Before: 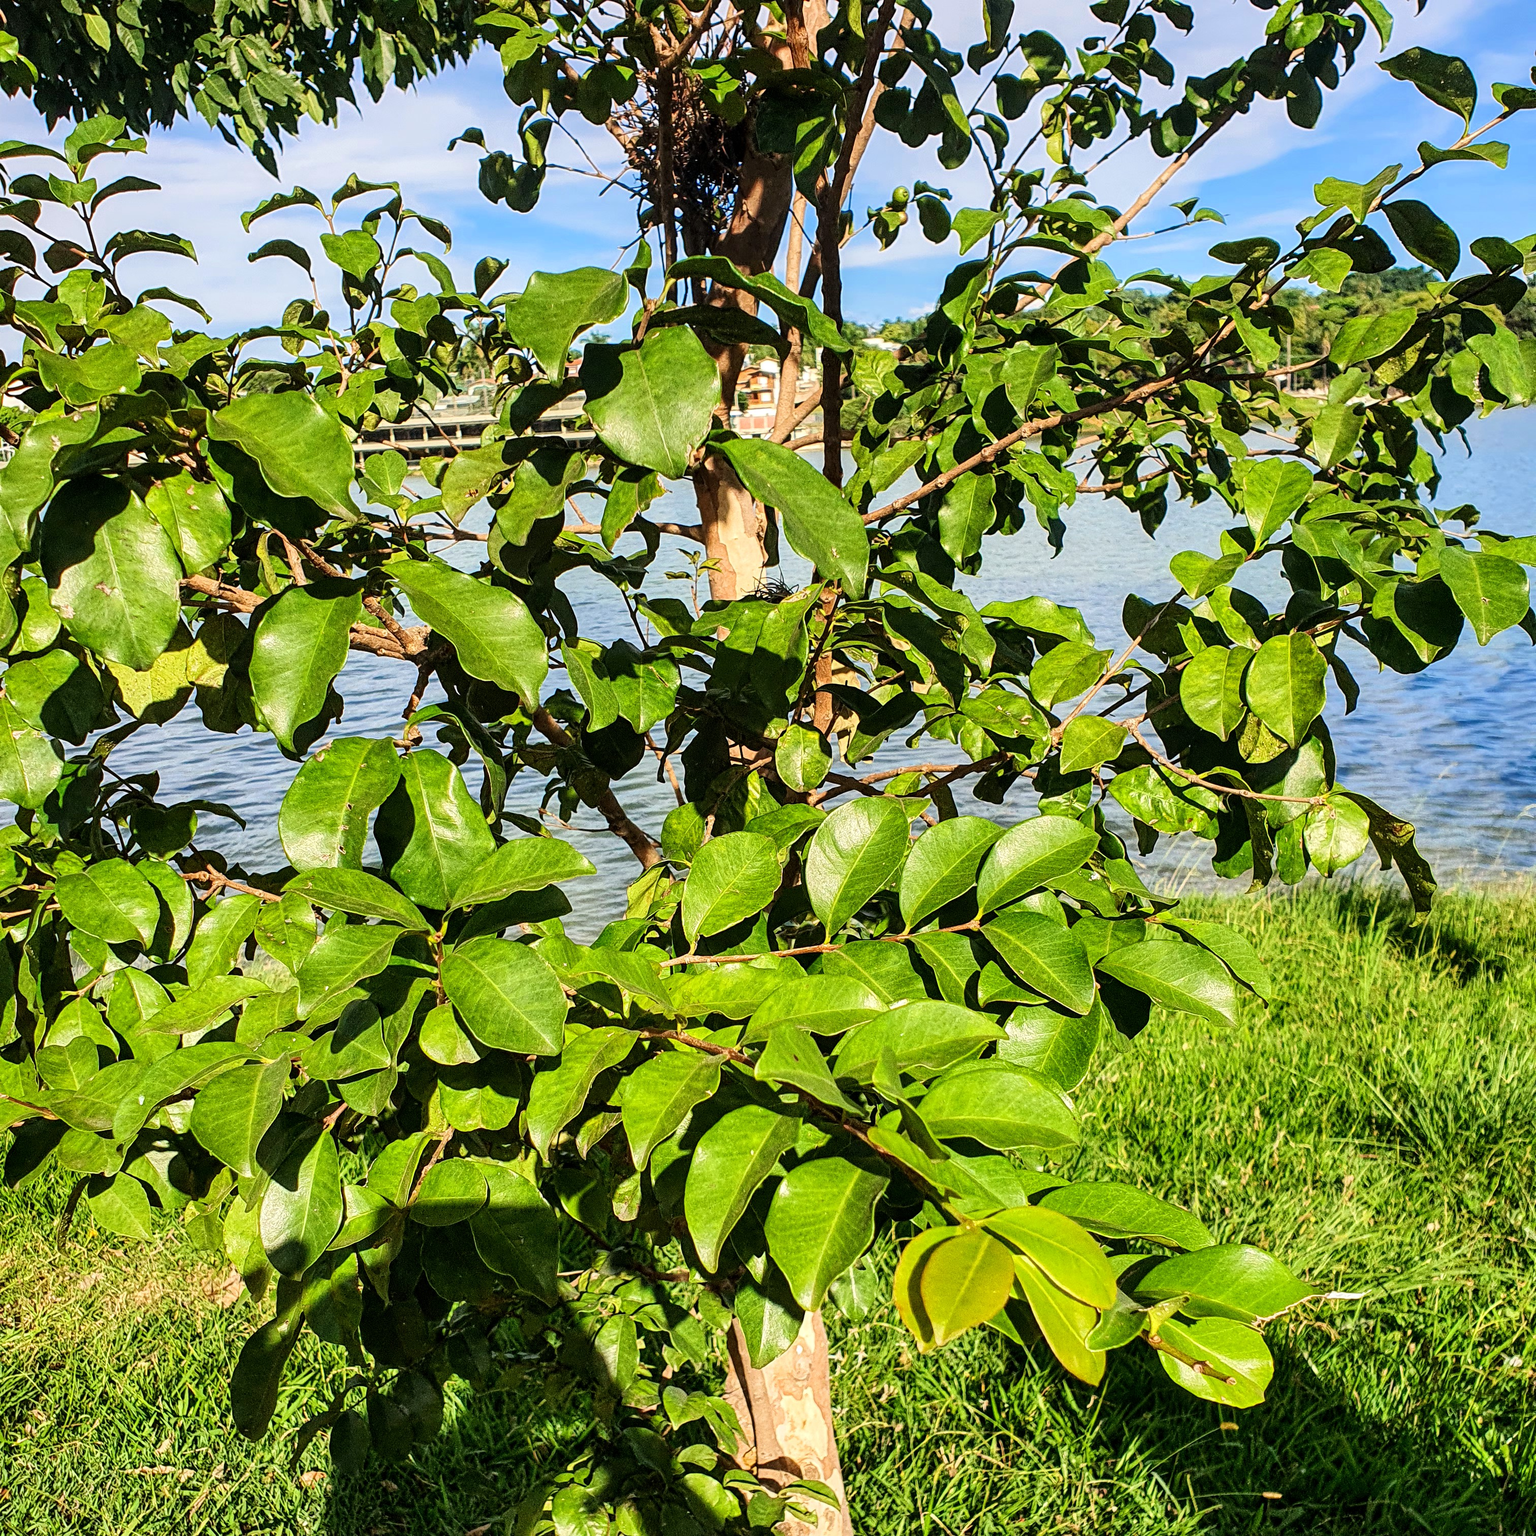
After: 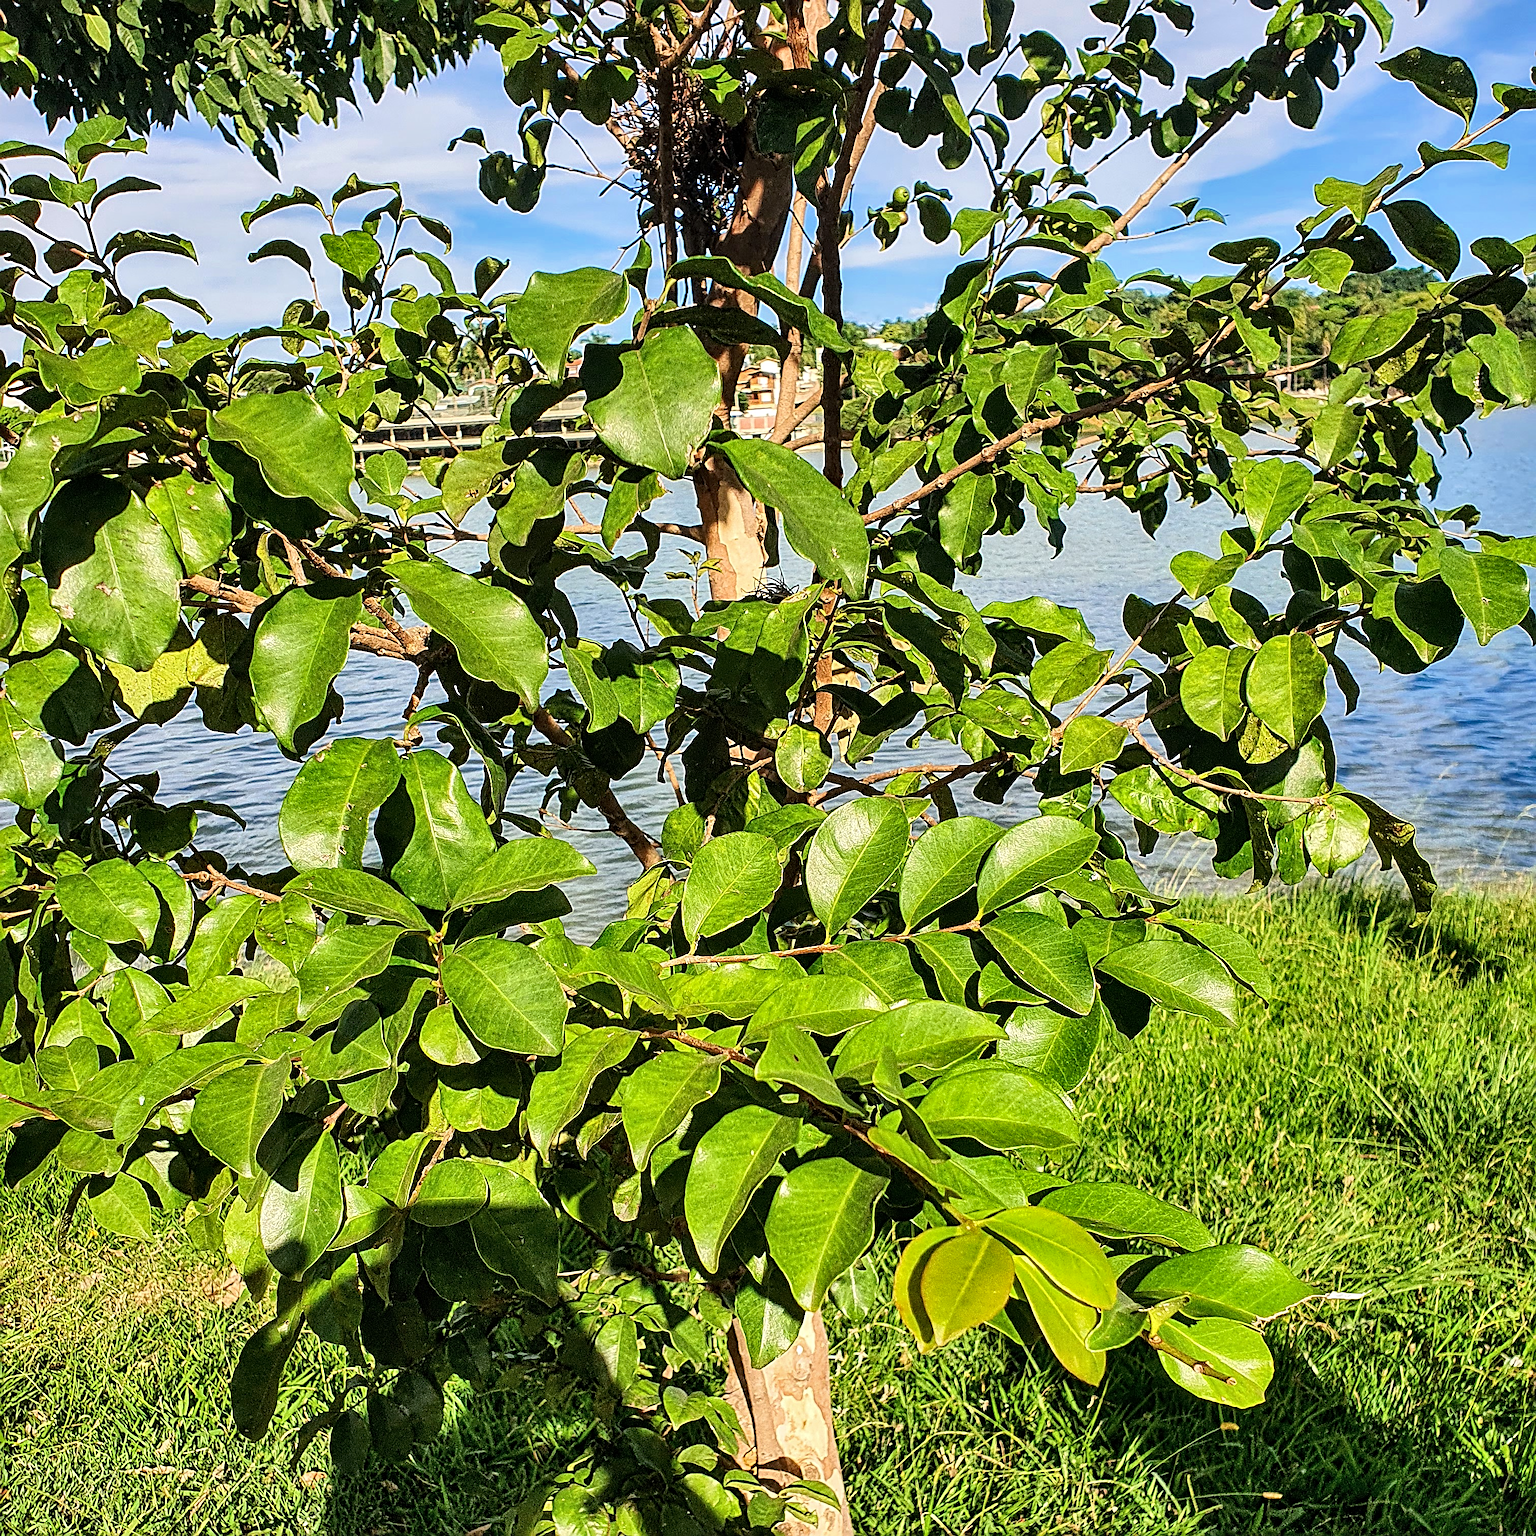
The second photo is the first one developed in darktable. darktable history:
shadows and highlights: radius 118.69, shadows 42.21, highlights -61.56, soften with gaussian
sharpen: radius 2.584, amount 0.688
